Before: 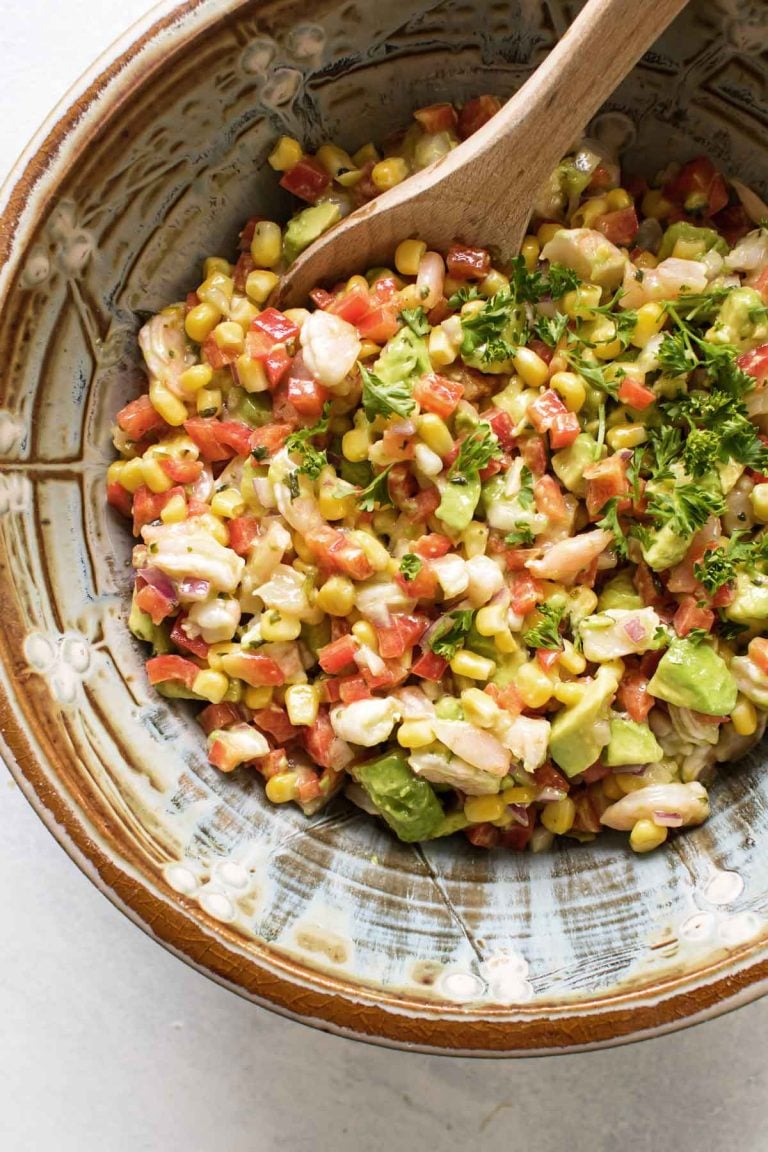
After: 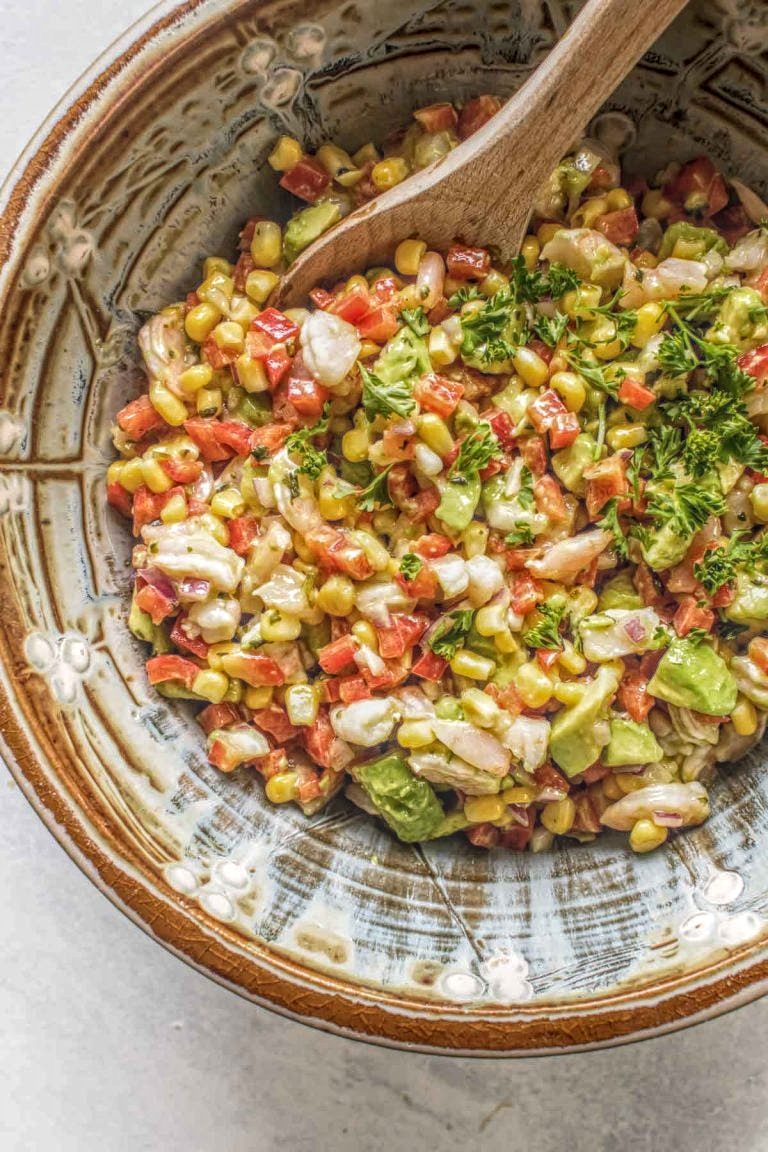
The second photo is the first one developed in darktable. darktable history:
local contrast: highlights 0%, shadows 0%, detail 200%, midtone range 0.25
color balance rgb: perceptual saturation grading › global saturation -1%
